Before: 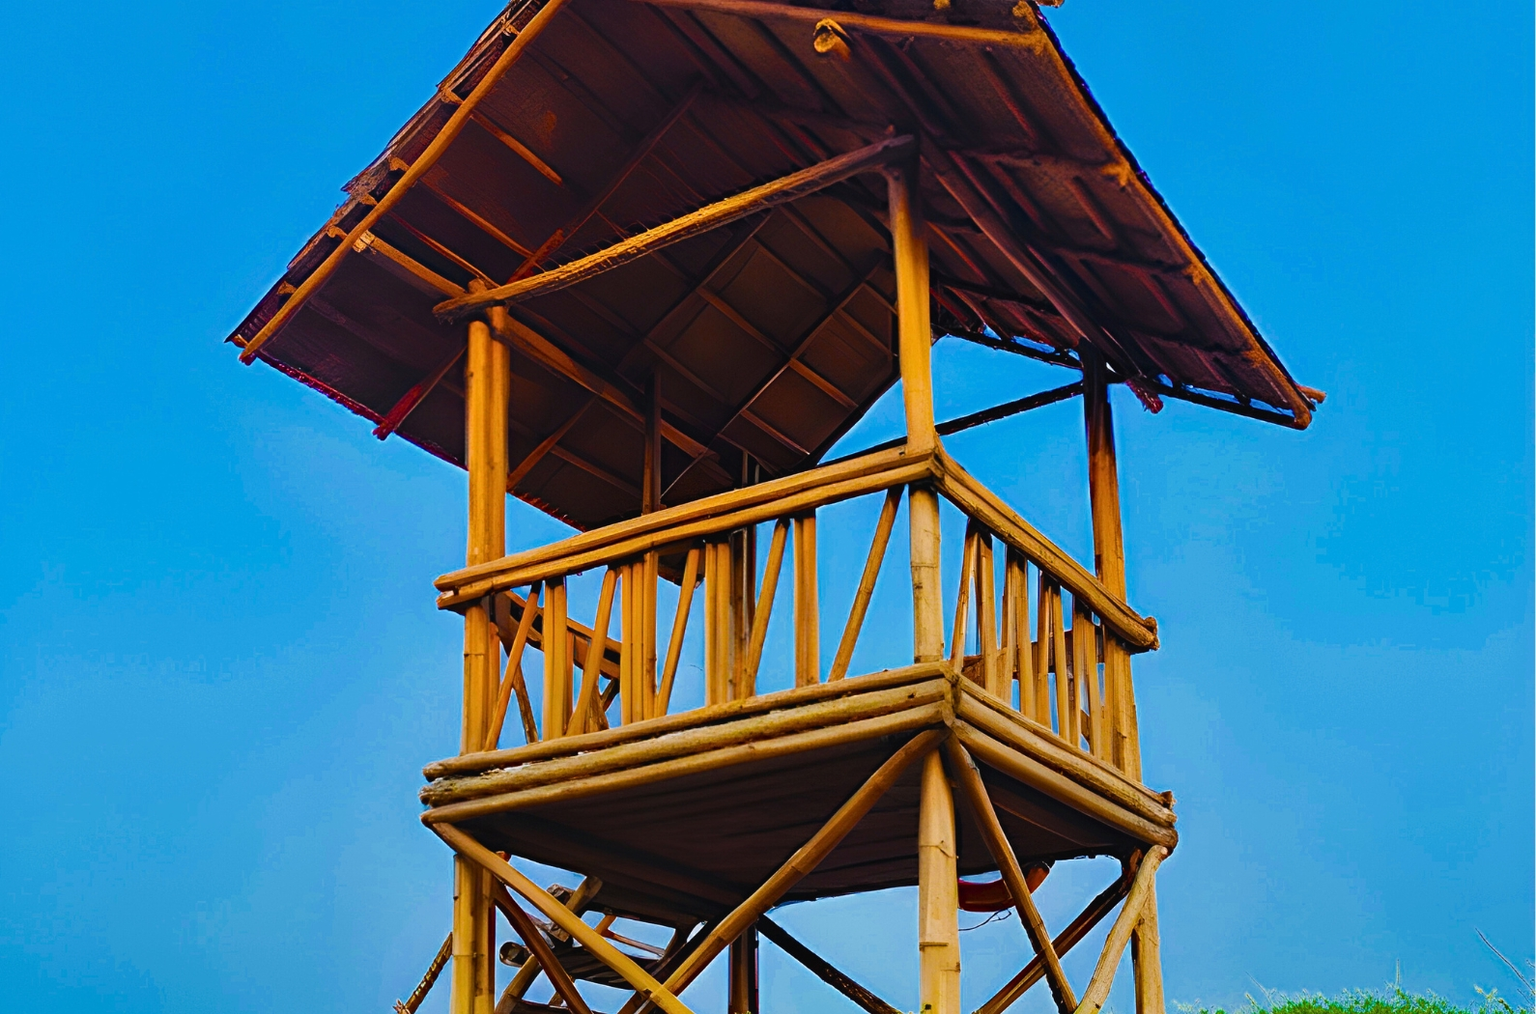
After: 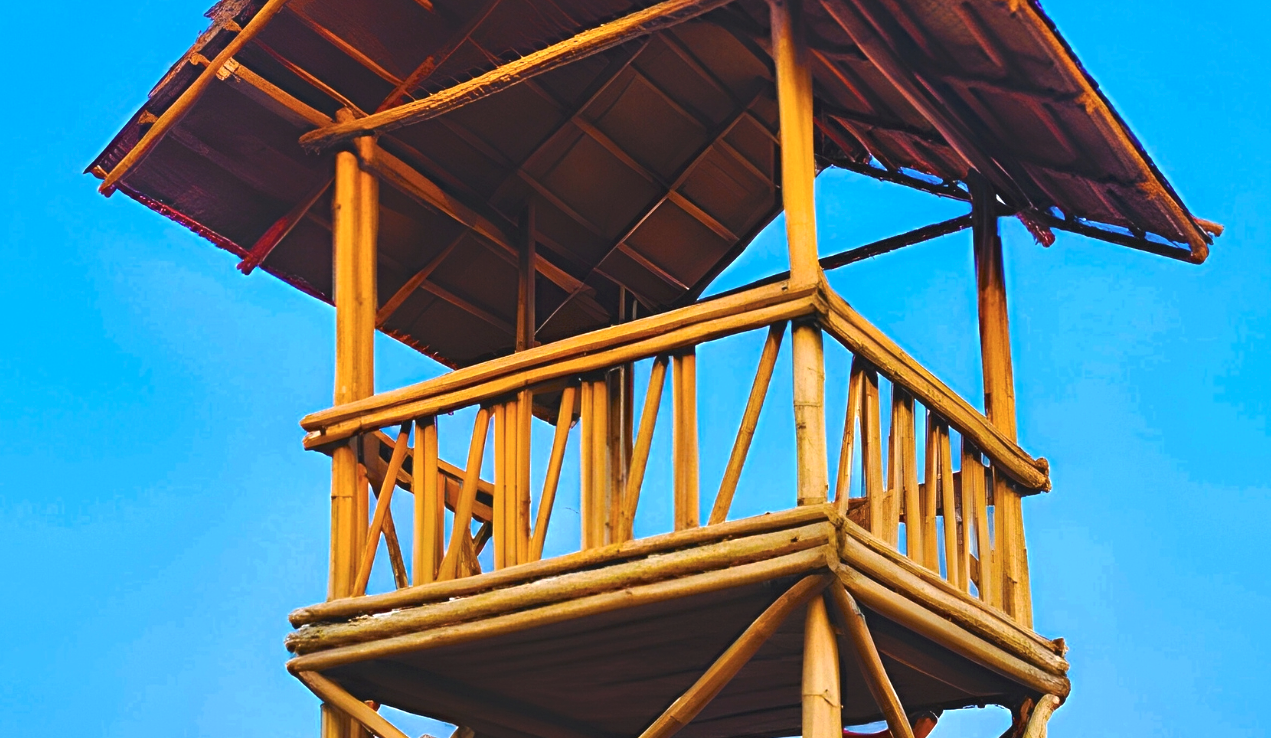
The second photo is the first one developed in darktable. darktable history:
crop: left 9.426%, top 17.302%, right 10.632%, bottom 12.389%
exposure: exposure 0.647 EV, compensate exposure bias true, compensate highlight preservation false
tone curve: curves: ch0 [(0, 0) (0.003, 0.023) (0.011, 0.033) (0.025, 0.057) (0.044, 0.099) (0.069, 0.132) (0.1, 0.155) (0.136, 0.179) (0.177, 0.213) (0.224, 0.255) (0.277, 0.299) (0.335, 0.347) (0.399, 0.407) (0.468, 0.473) (0.543, 0.546) (0.623, 0.619) (0.709, 0.698) (0.801, 0.775) (0.898, 0.871) (1, 1)], preserve colors none
